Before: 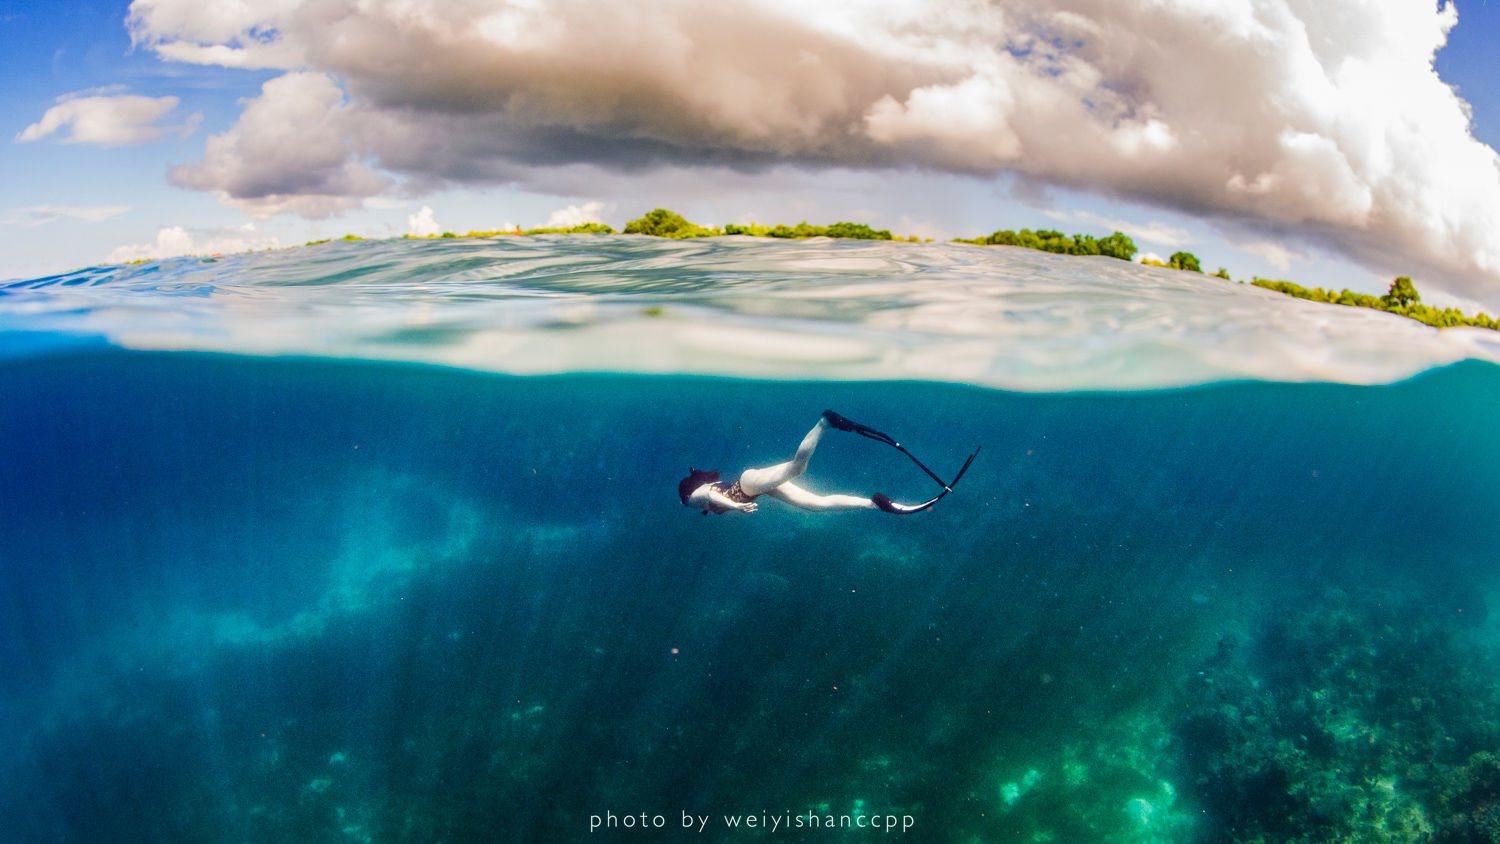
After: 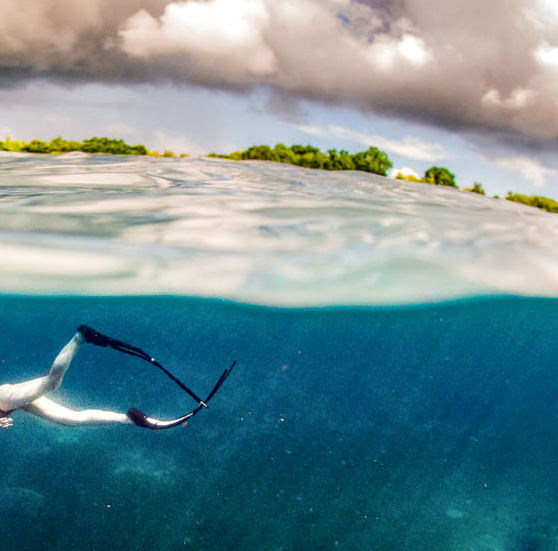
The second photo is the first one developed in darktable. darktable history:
local contrast: highlights 62%, detail 143%, midtone range 0.423
crop and rotate: left 49.705%, top 10.139%, right 13.094%, bottom 24.533%
